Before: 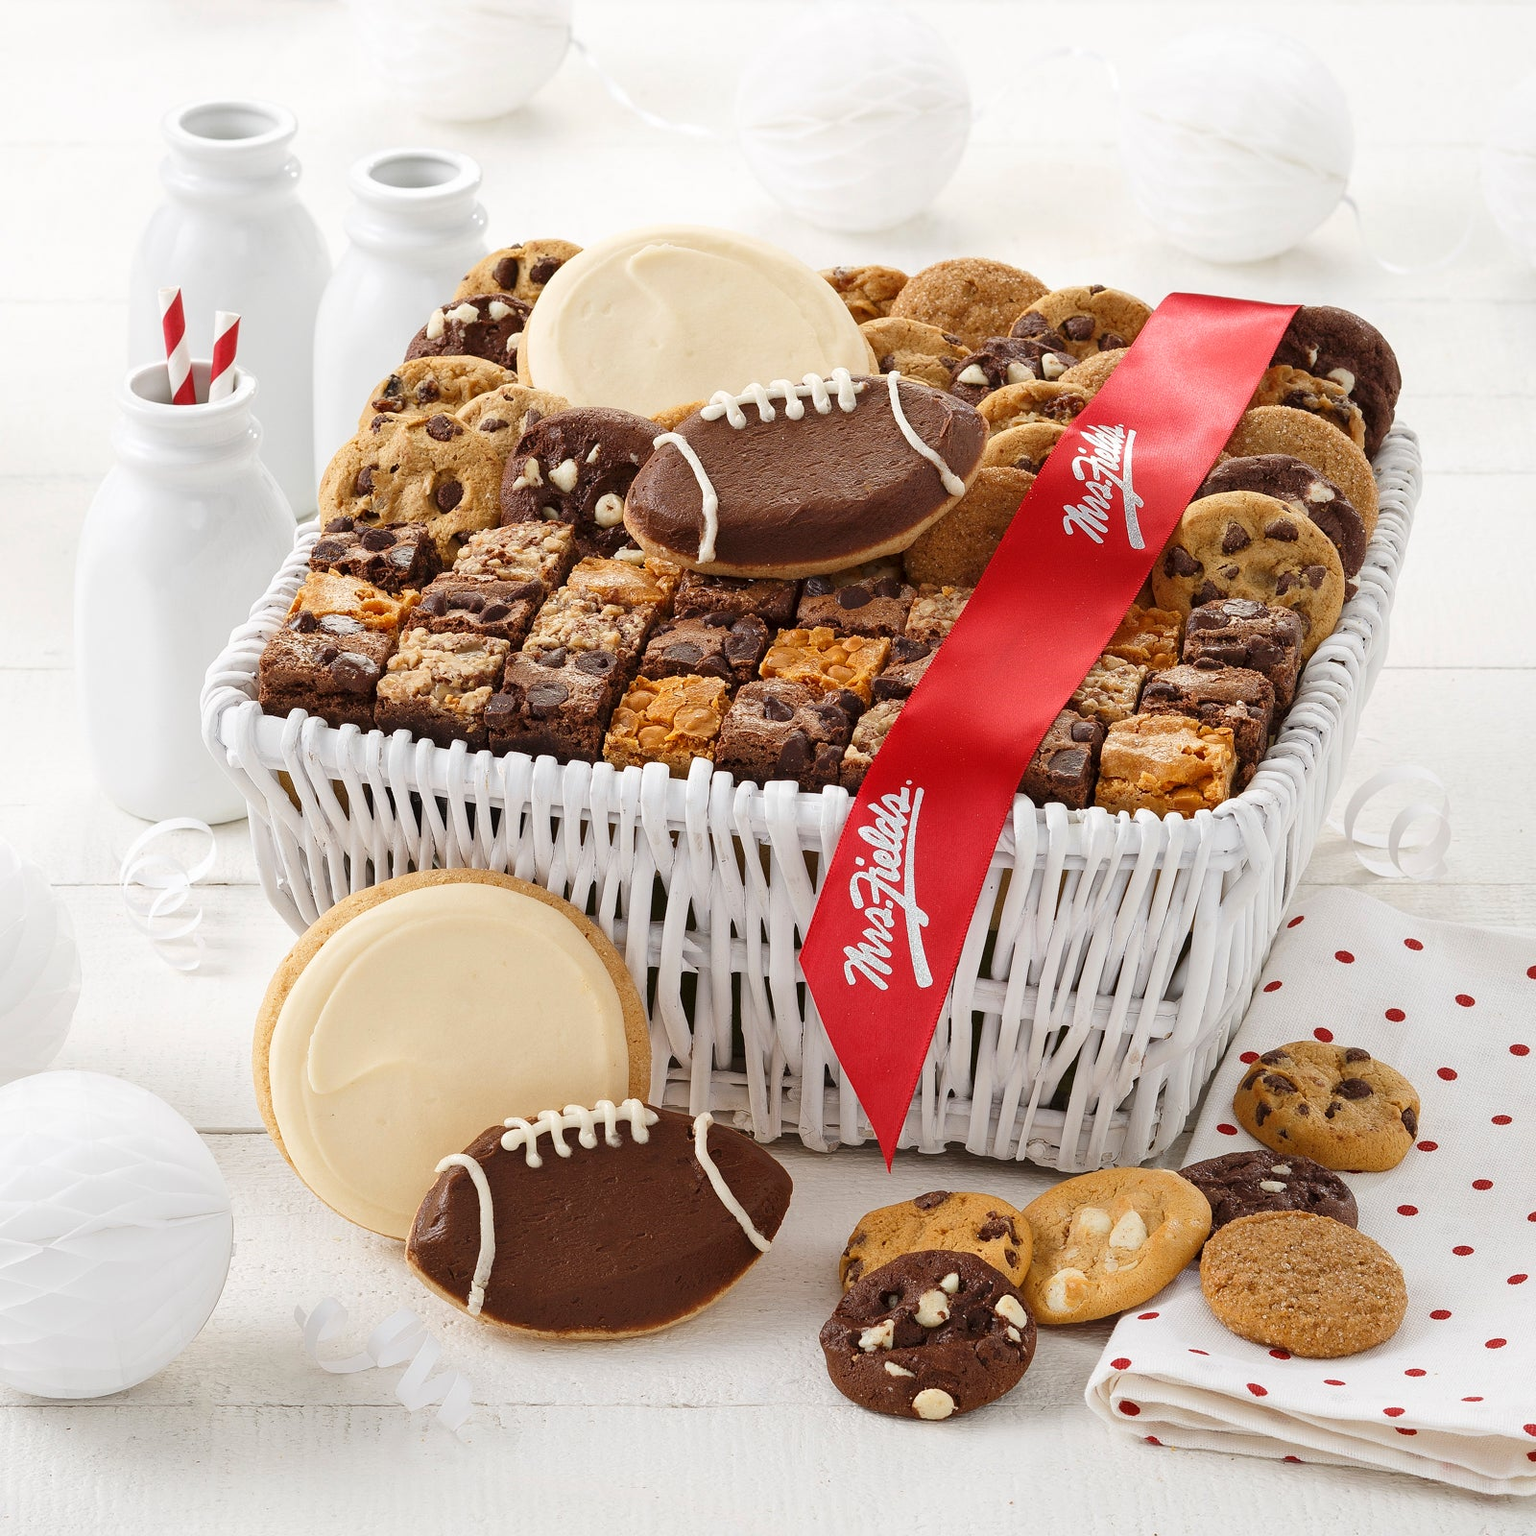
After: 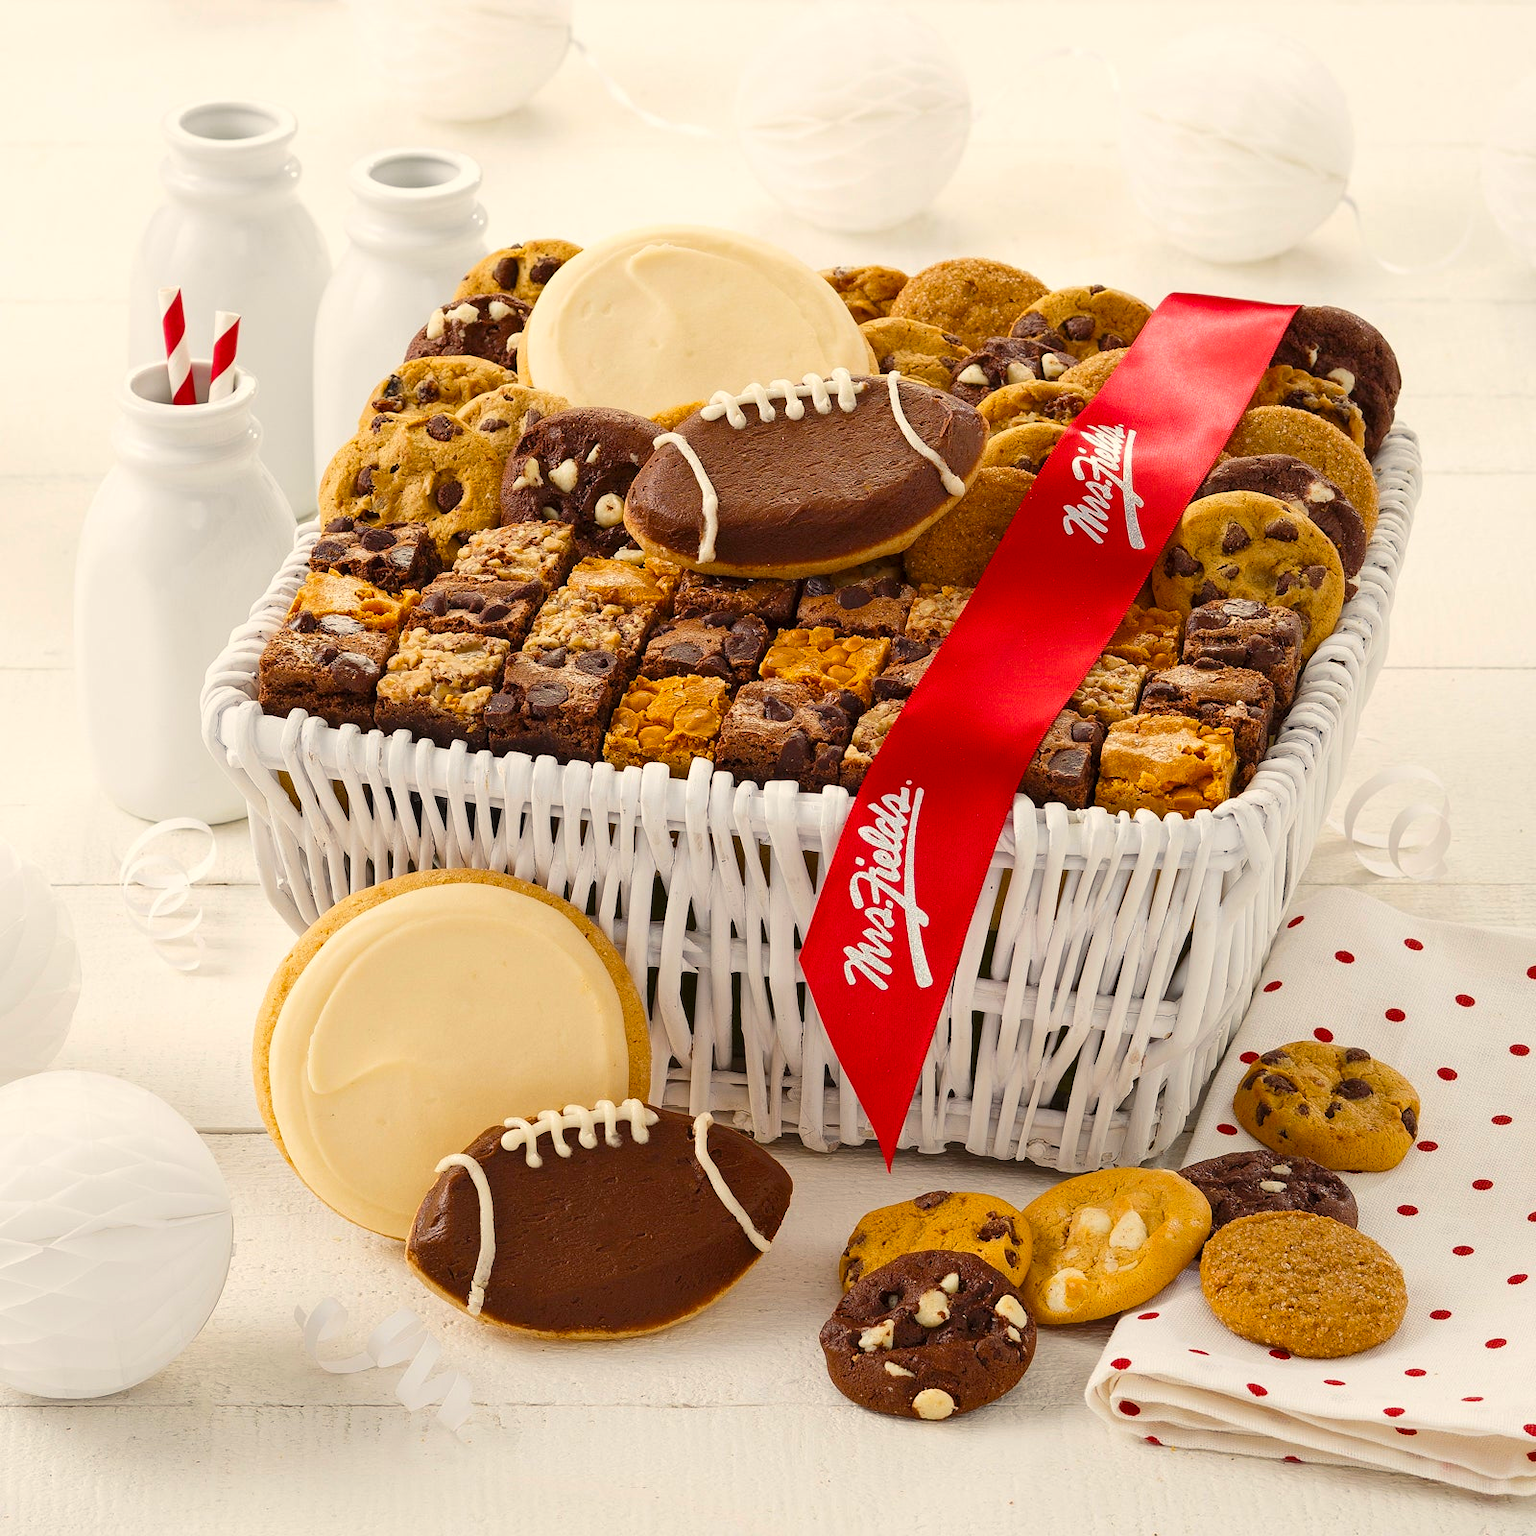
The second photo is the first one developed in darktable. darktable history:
color balance rgb: highlights gain › chroma 3.05%, highlights gain › hue 75.95°, perceptual saturation grading › global saturation 30.286%, global vibrance 14.274%
